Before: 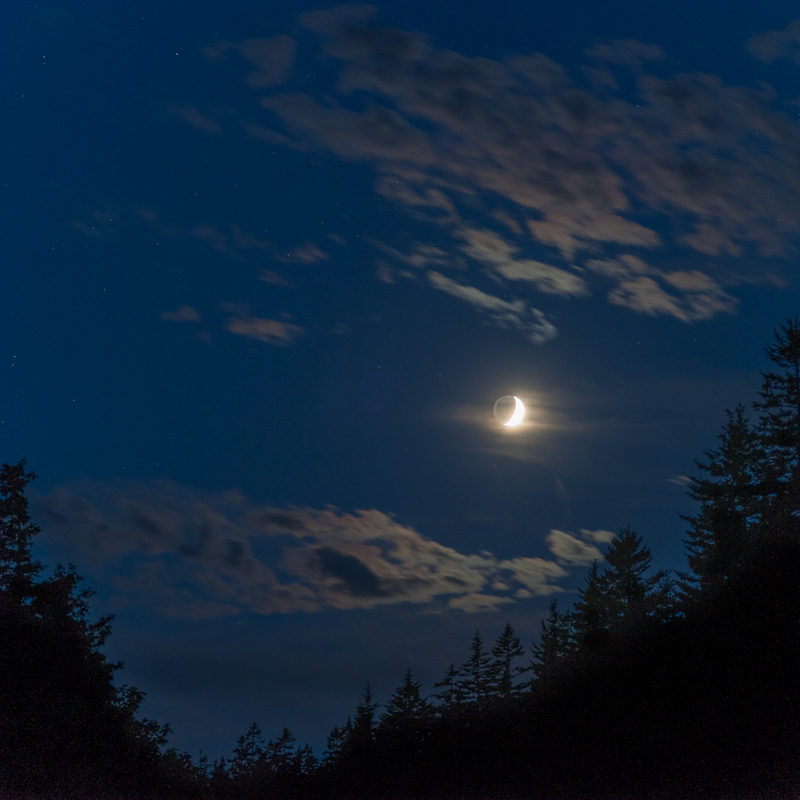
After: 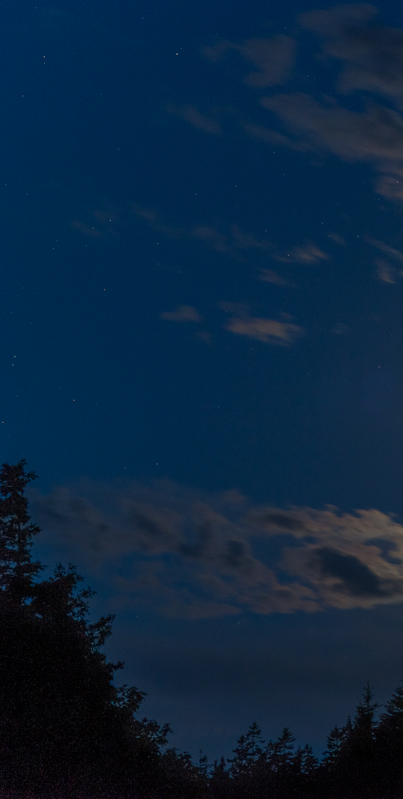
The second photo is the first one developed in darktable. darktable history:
crop and rotate: left 0.054%, top 0%, right 49.504%
